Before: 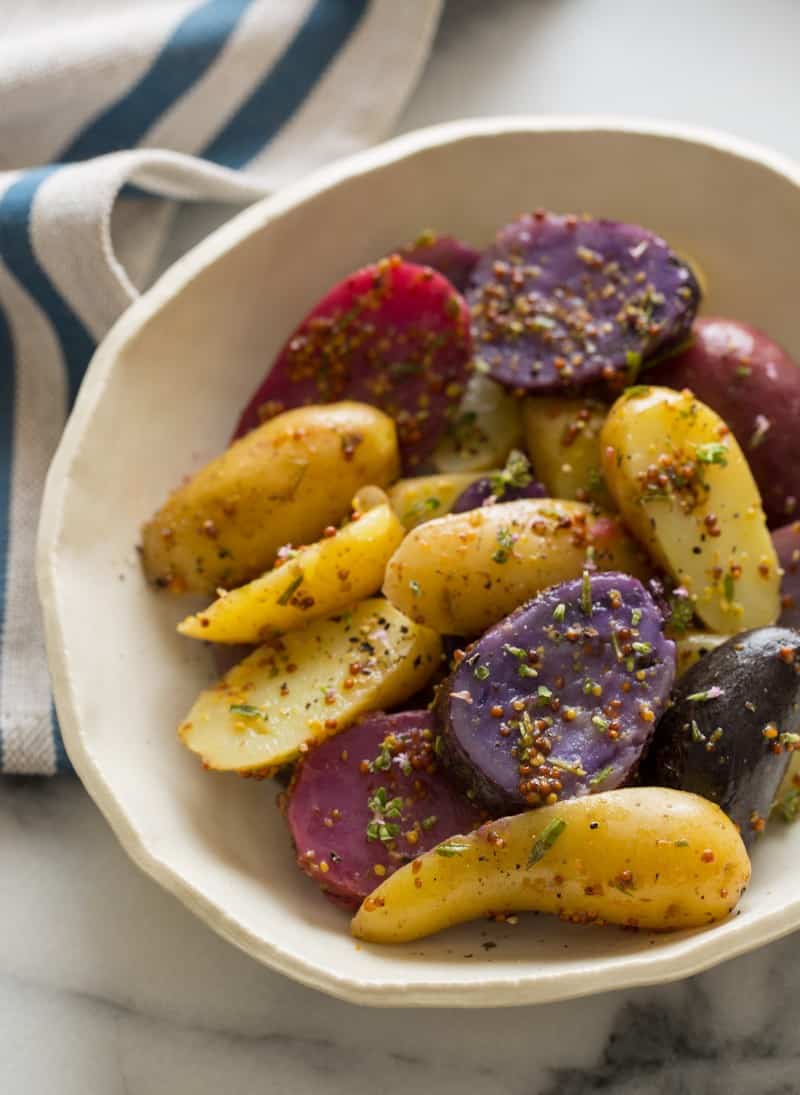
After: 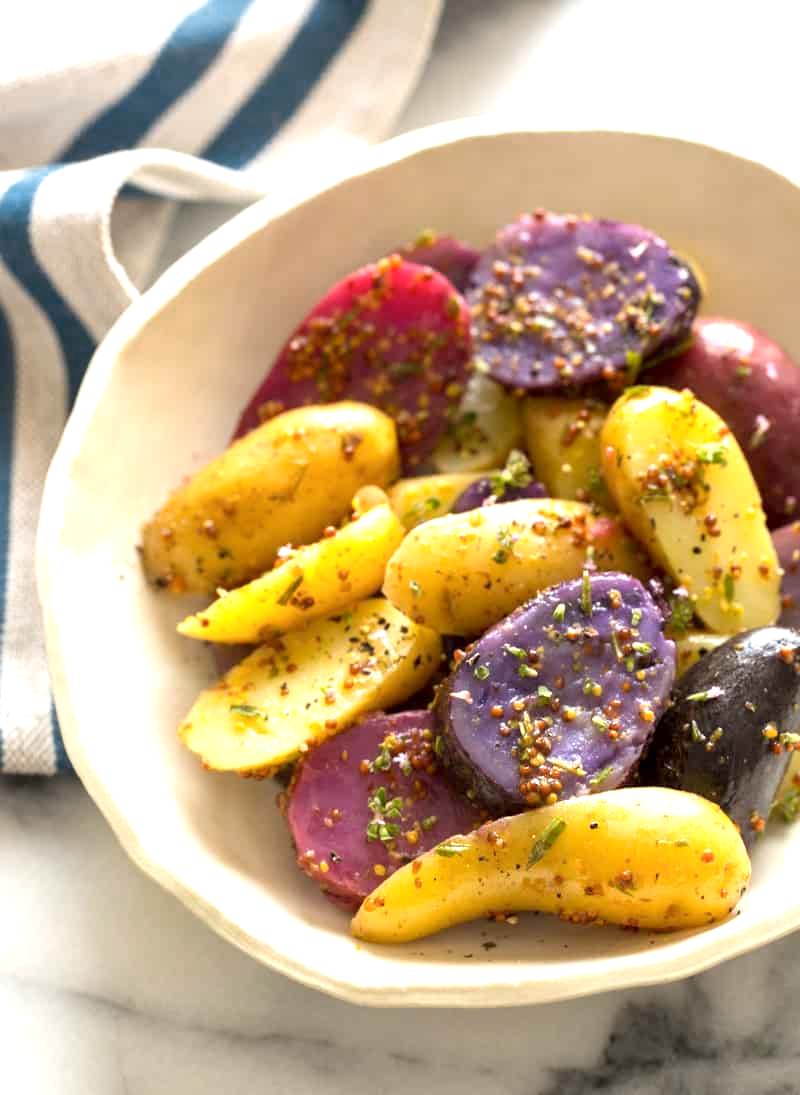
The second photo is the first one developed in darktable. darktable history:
local contrast: mode bilateral grid, contrast 100, coarseness 100, detail 91%, midtone range 0.2
color zones: curves: ch0 [(0.25, 0.5) (0.636, 0.25) (0.75, 0.5)]
exposure: black level correction 0.001, exposure 1 EV, compensate highlight preservation false
